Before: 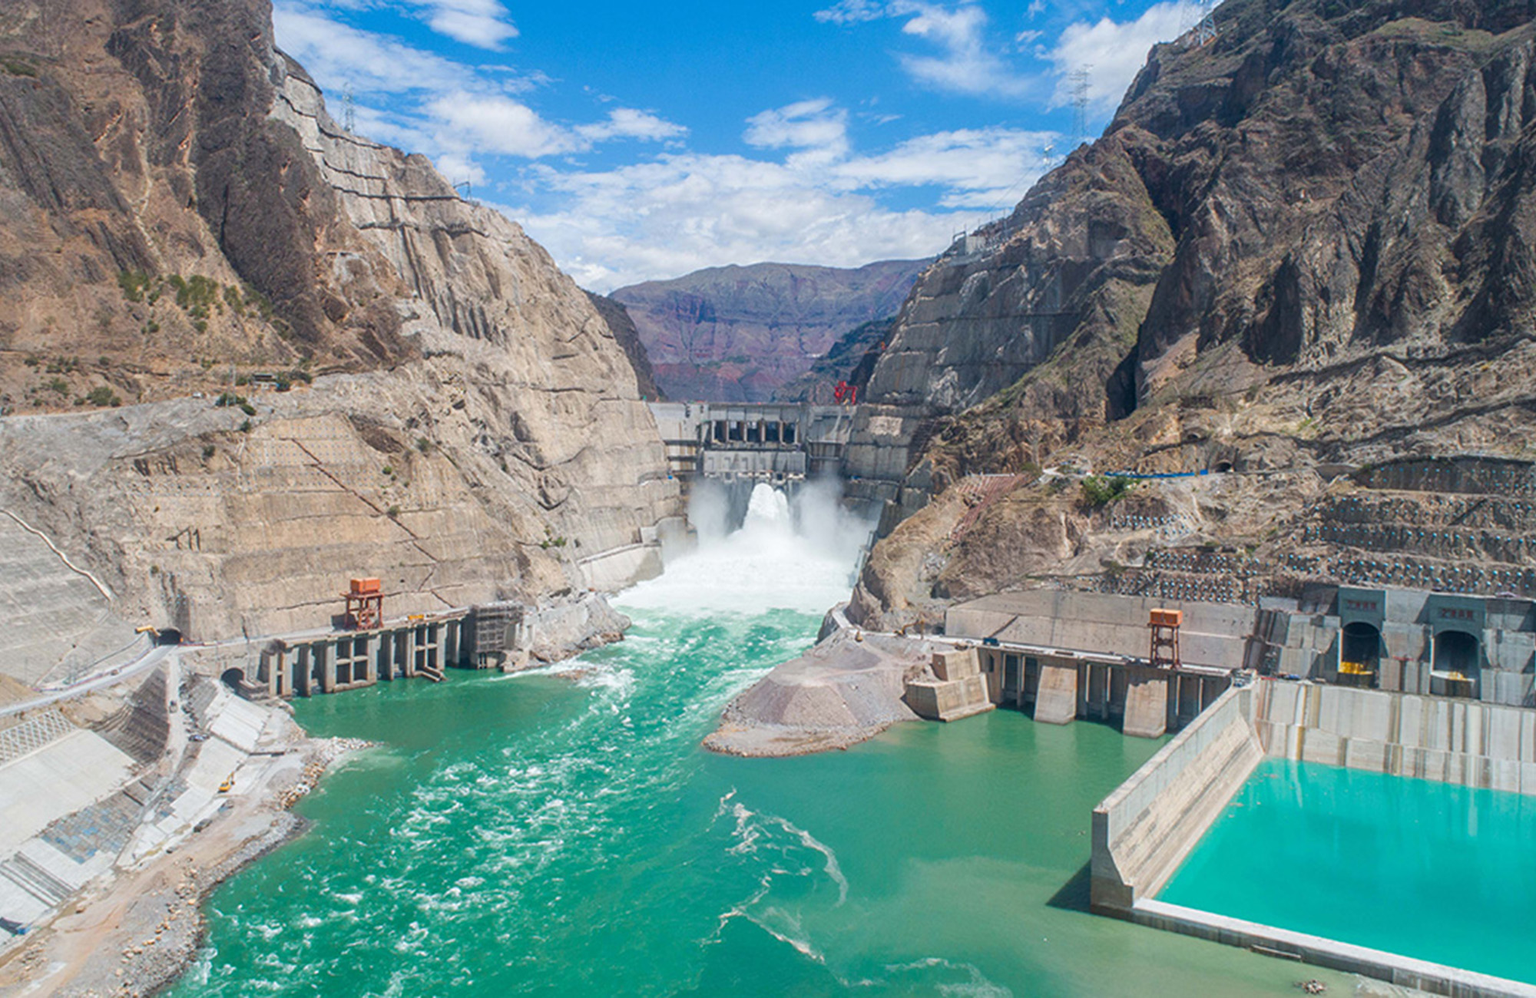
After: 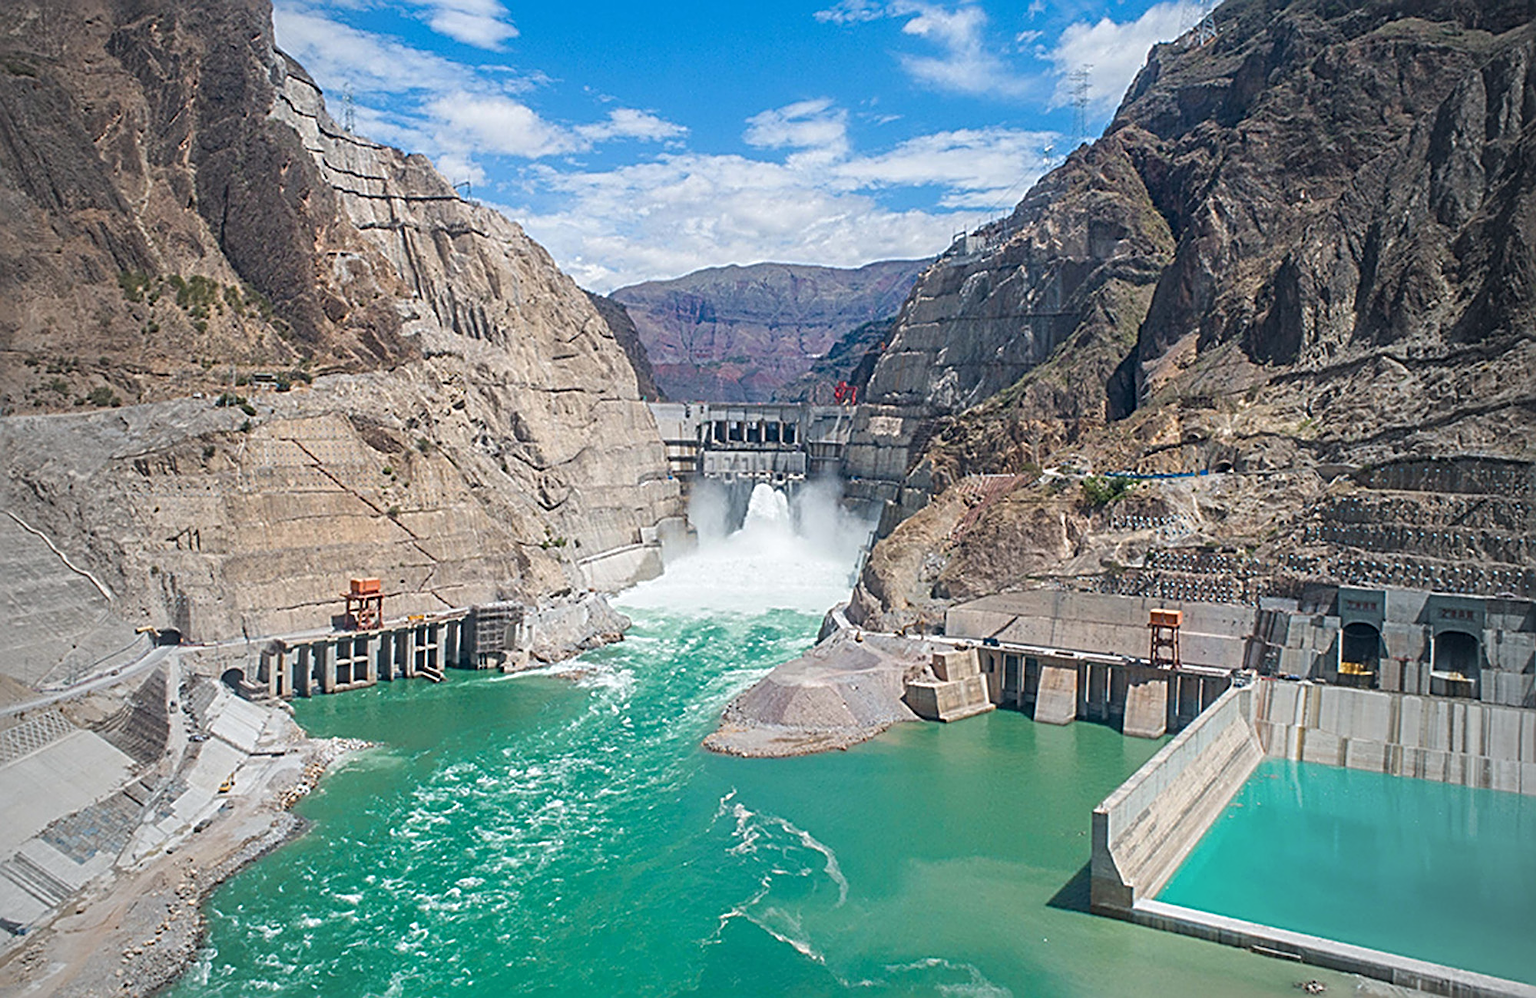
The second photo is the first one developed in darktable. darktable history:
vignetting: fall-off start 97%, fall-off radius 100%, width/height ratio 0.609, unbound false
sharpen: radius 3.69, amount 0.928
